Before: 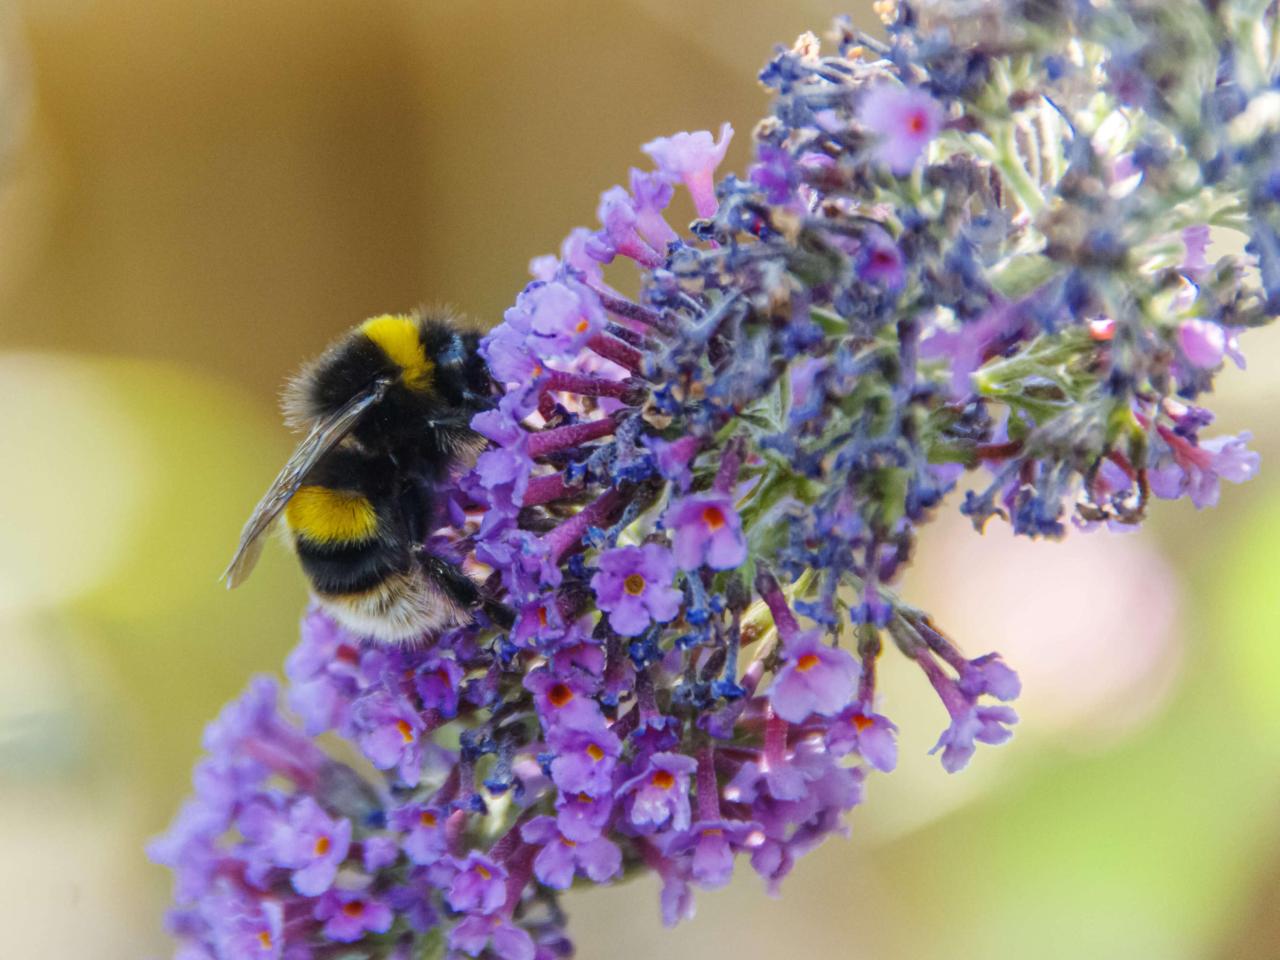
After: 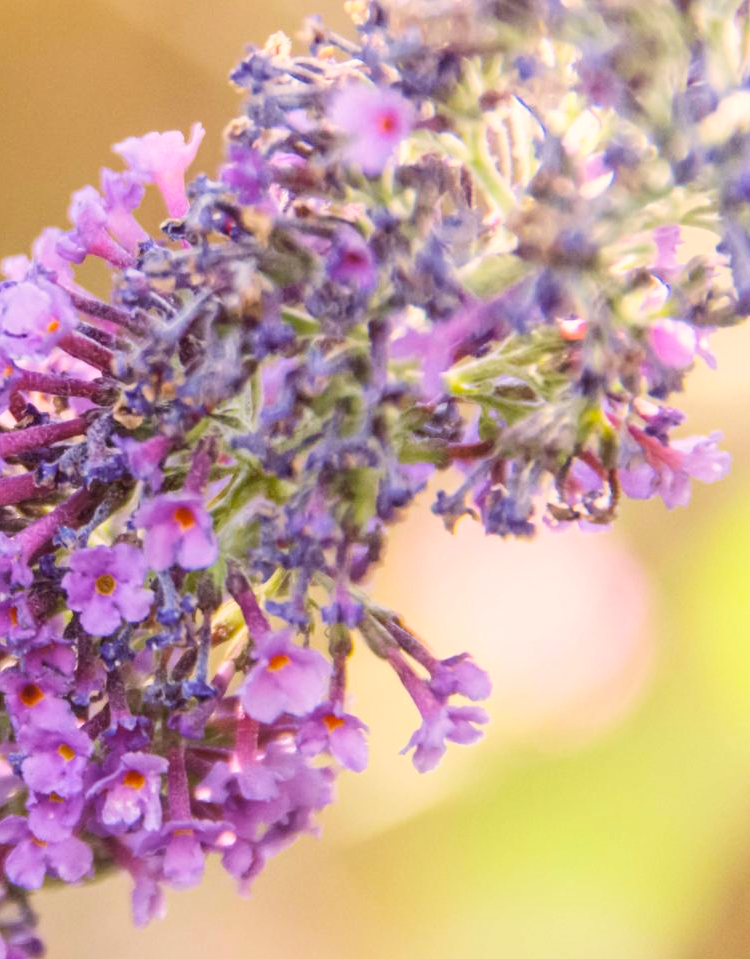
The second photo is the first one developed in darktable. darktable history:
color balance: output saturation 120%
velvia: strength 17%
contrast brightness saturation: contrast 0.14, brightness 0.21
color correction: highlights a* 10.21, highlights b* 9.79, shadows a* 8.61, shadows b* 7.88, saturation 0.8
crop: left 41.402%
